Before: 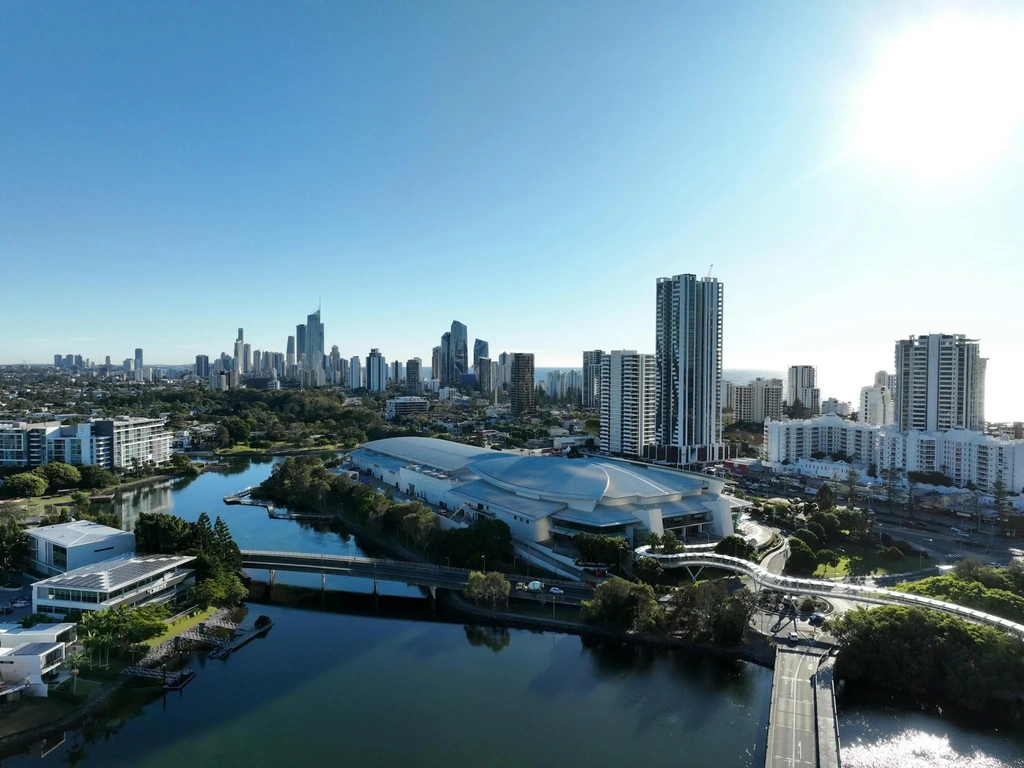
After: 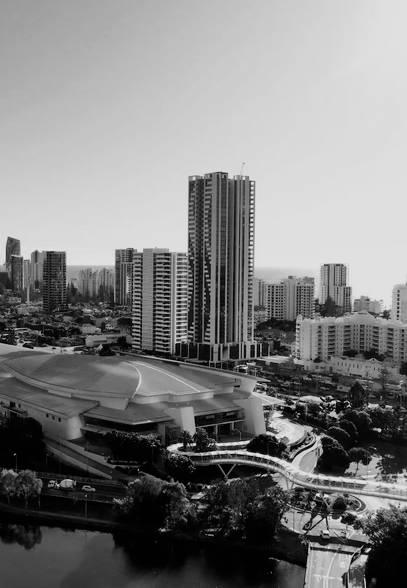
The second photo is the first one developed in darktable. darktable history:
white balance: red 0.948, green 1.02, blue 1.176
crop: left 45.721%, top 13.393%, right 14.118%, bottom 10.01%
contrast brightness saturation: contrast 0.15, brightness 0.05
color zones: curves: ch1 [(0, -0.014) (0.143, -0.013) (0.286, -0.013) (0.429, -0.016) (0.571, -0.019) (0.714, -0.015) (0.857, 0.002) (1, -0.014)]
filmic rgb: black relative exposure -7.75 EV, white relative exposure 4.4 EV, threshold 3 EV, hardness 3.76, latitude 38.11%, contrast 0.966, highlights saturation mix 10%, shadows ↔ highlights balance 4.59%, color science v4 (2020), enable highlight reconstruction true
